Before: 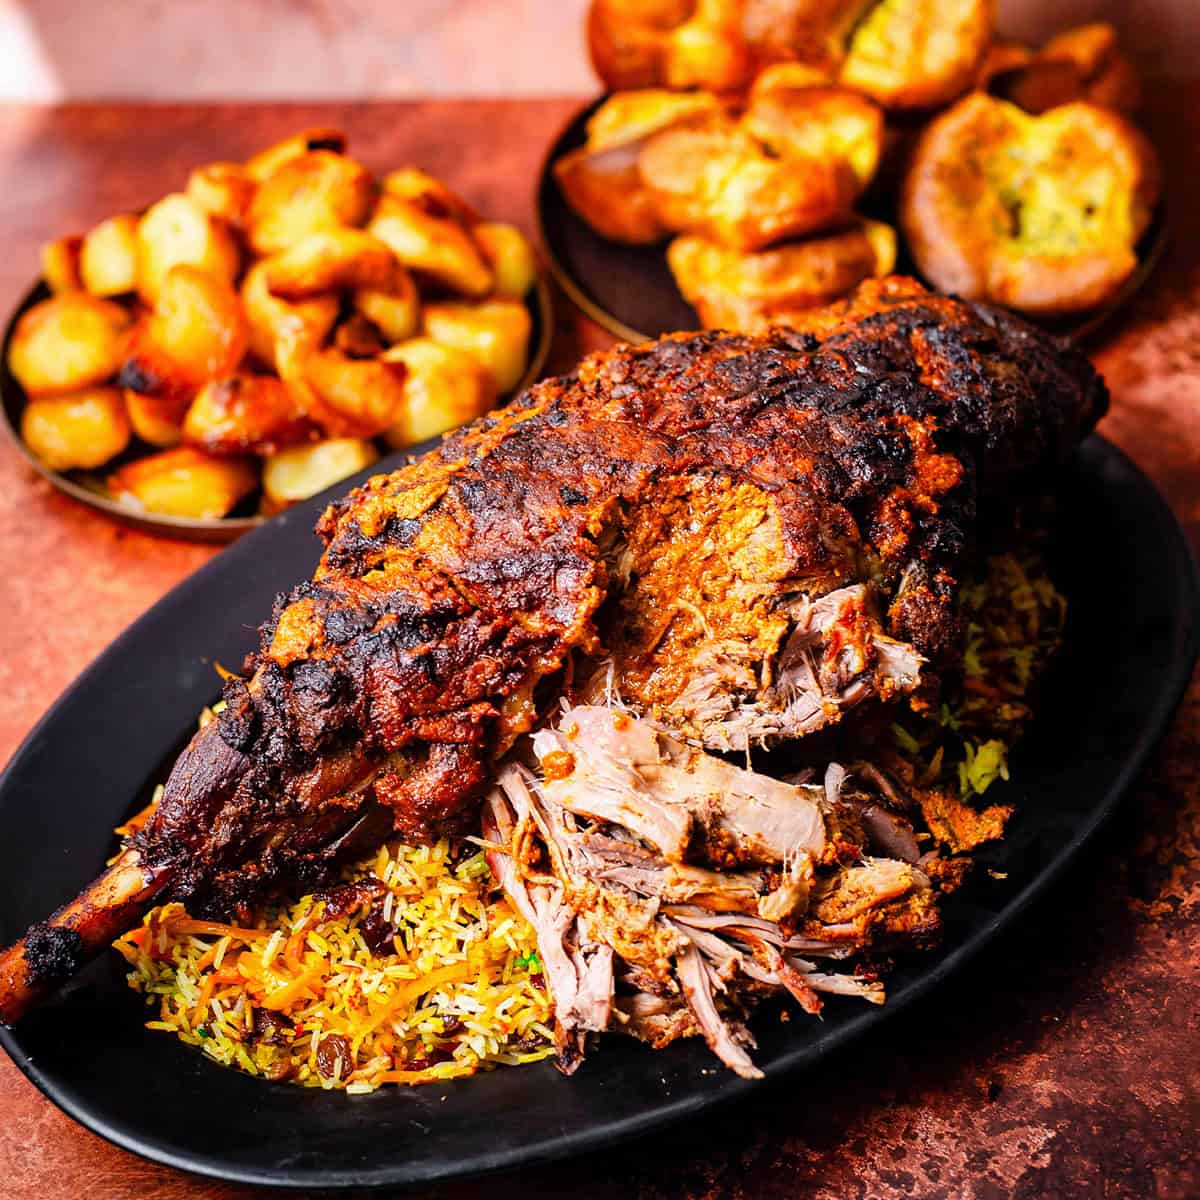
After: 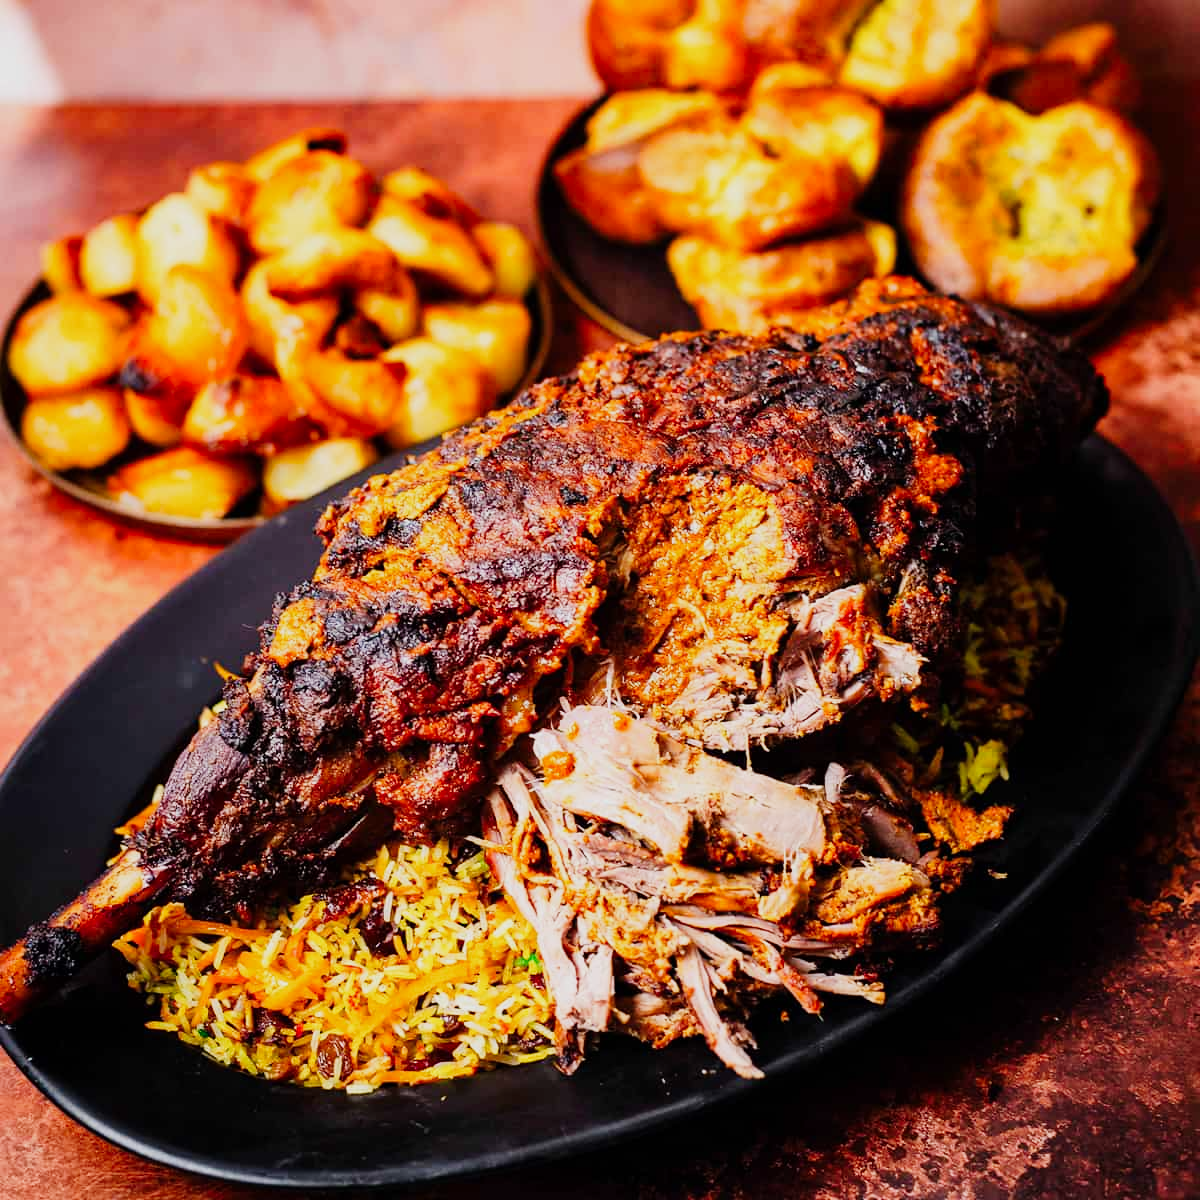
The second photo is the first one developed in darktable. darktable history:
tone curve: curves: ch0 [(0, 0) (0.091, 0.066) (0.184, 0.16) (0.491, 0.519) (0.748, 0.765) (1, 0.919)]; ch1 [(0, 0) (0.179, 0.173) (0.322, 0.32) (0.424, 0.424) (0.502, 0.504) (0.56, 0.575) (0.631, 0.675) (0.777, 0.806) (1, 1)]; ch2 [(0, 0) (0.434, 0.447) (0.497, 0.498) (0.539, 0.566) (0.676, 0.691) (1, 1)], preserve colors none
